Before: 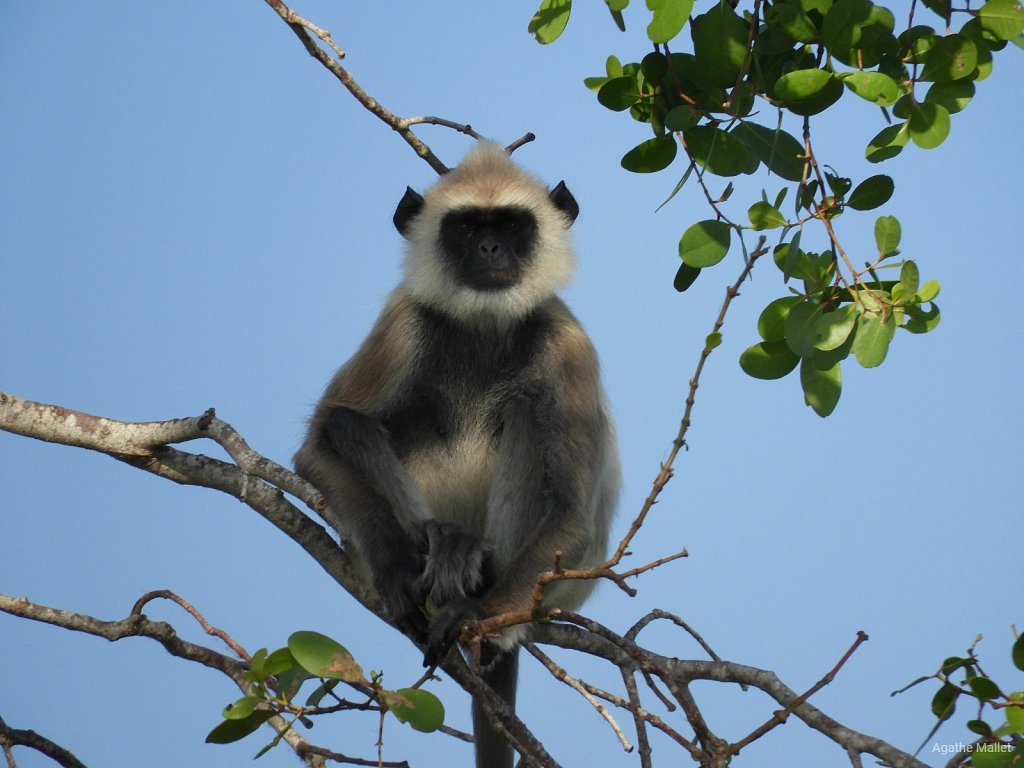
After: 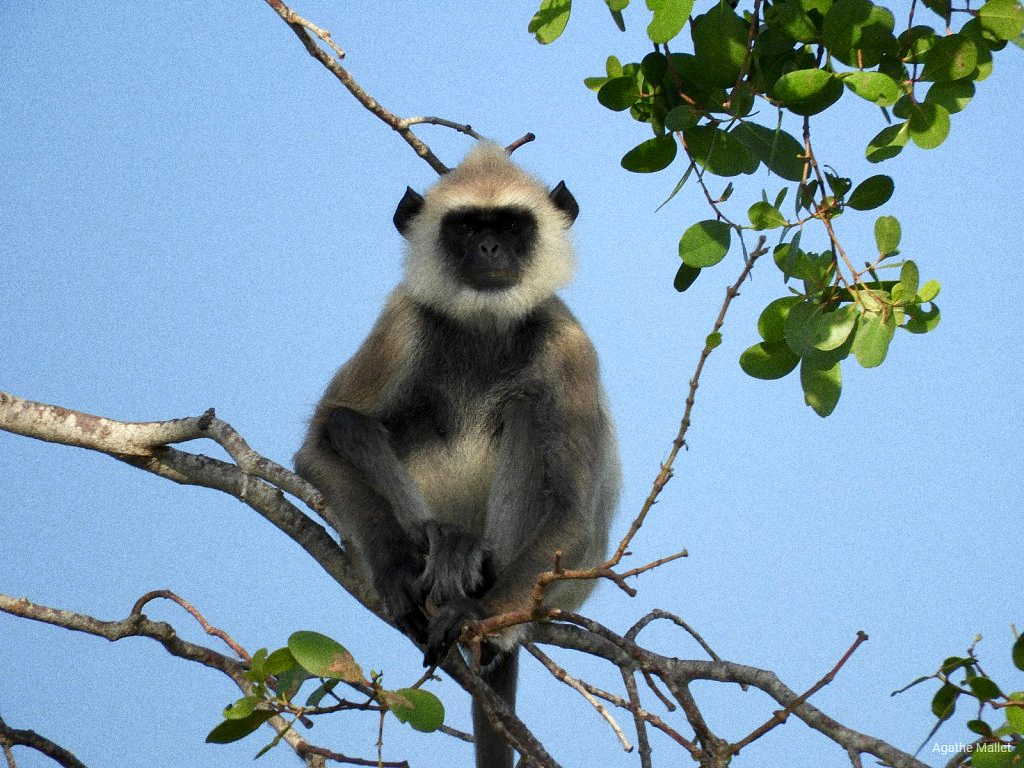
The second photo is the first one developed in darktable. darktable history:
grain: coarseness 0.09 ISO, strength 40%
exposure: black level correction 0.003, exposure 0.383 EV, compensate highlight preservation false
